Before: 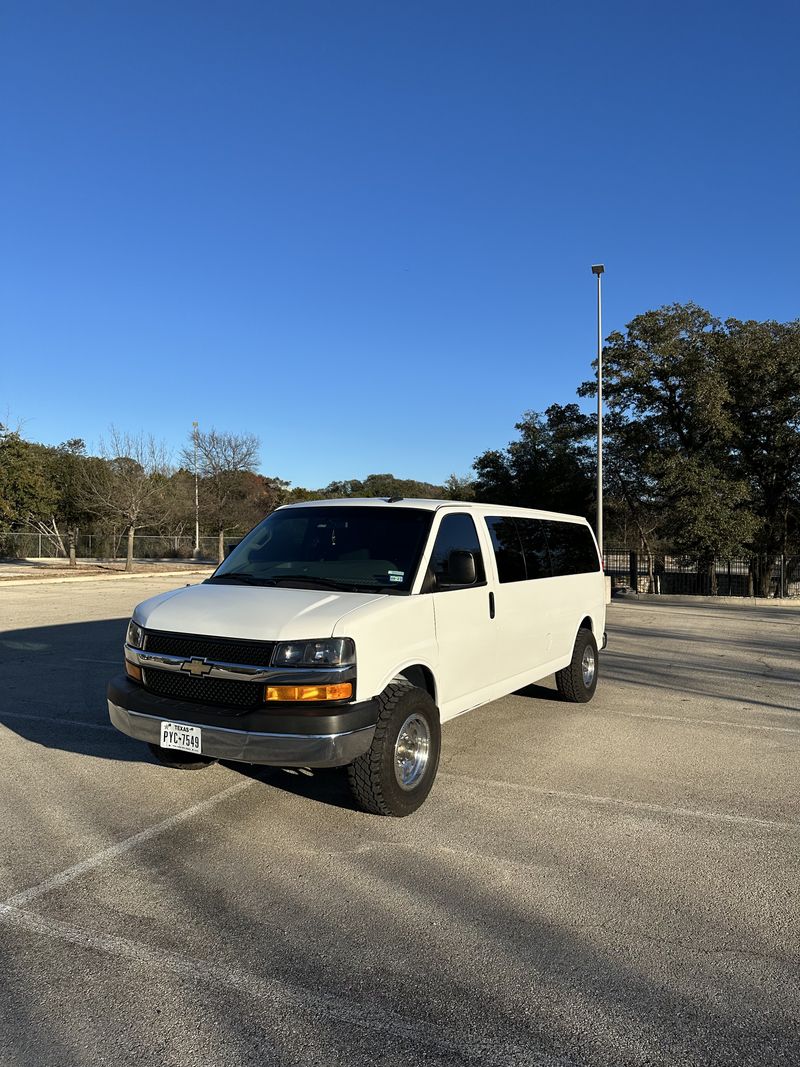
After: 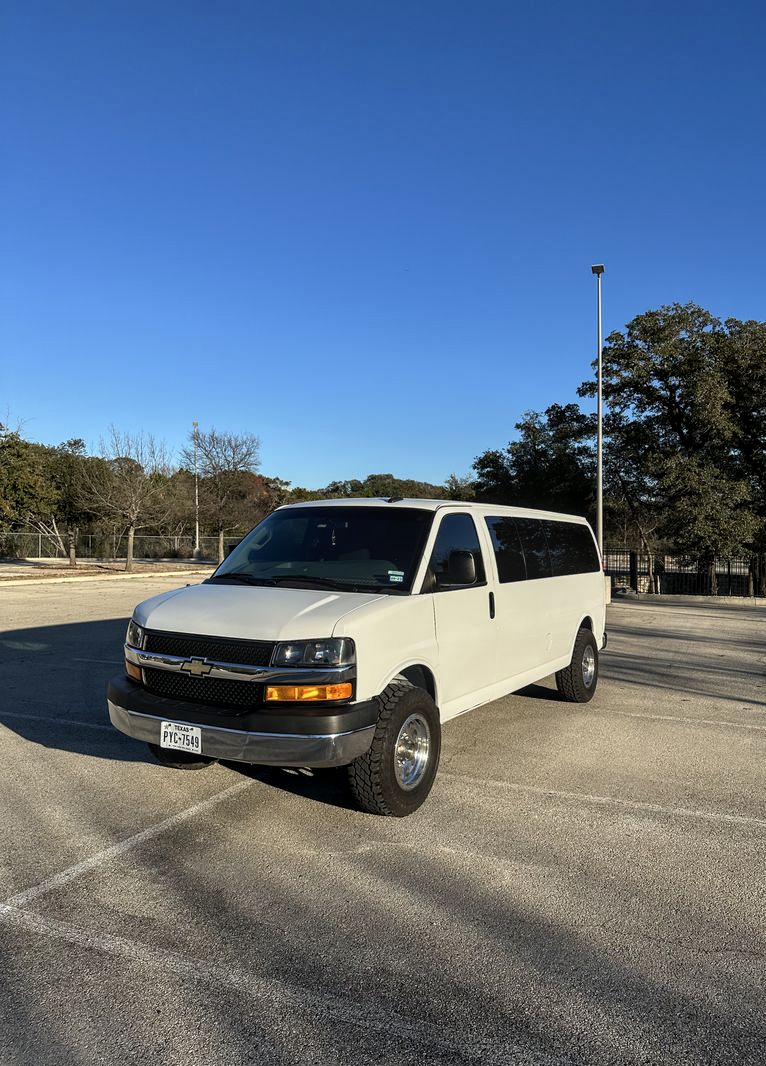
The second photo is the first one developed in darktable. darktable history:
crop: right 4.126%, bottom 0.031%
local contrast: on, module defaults
